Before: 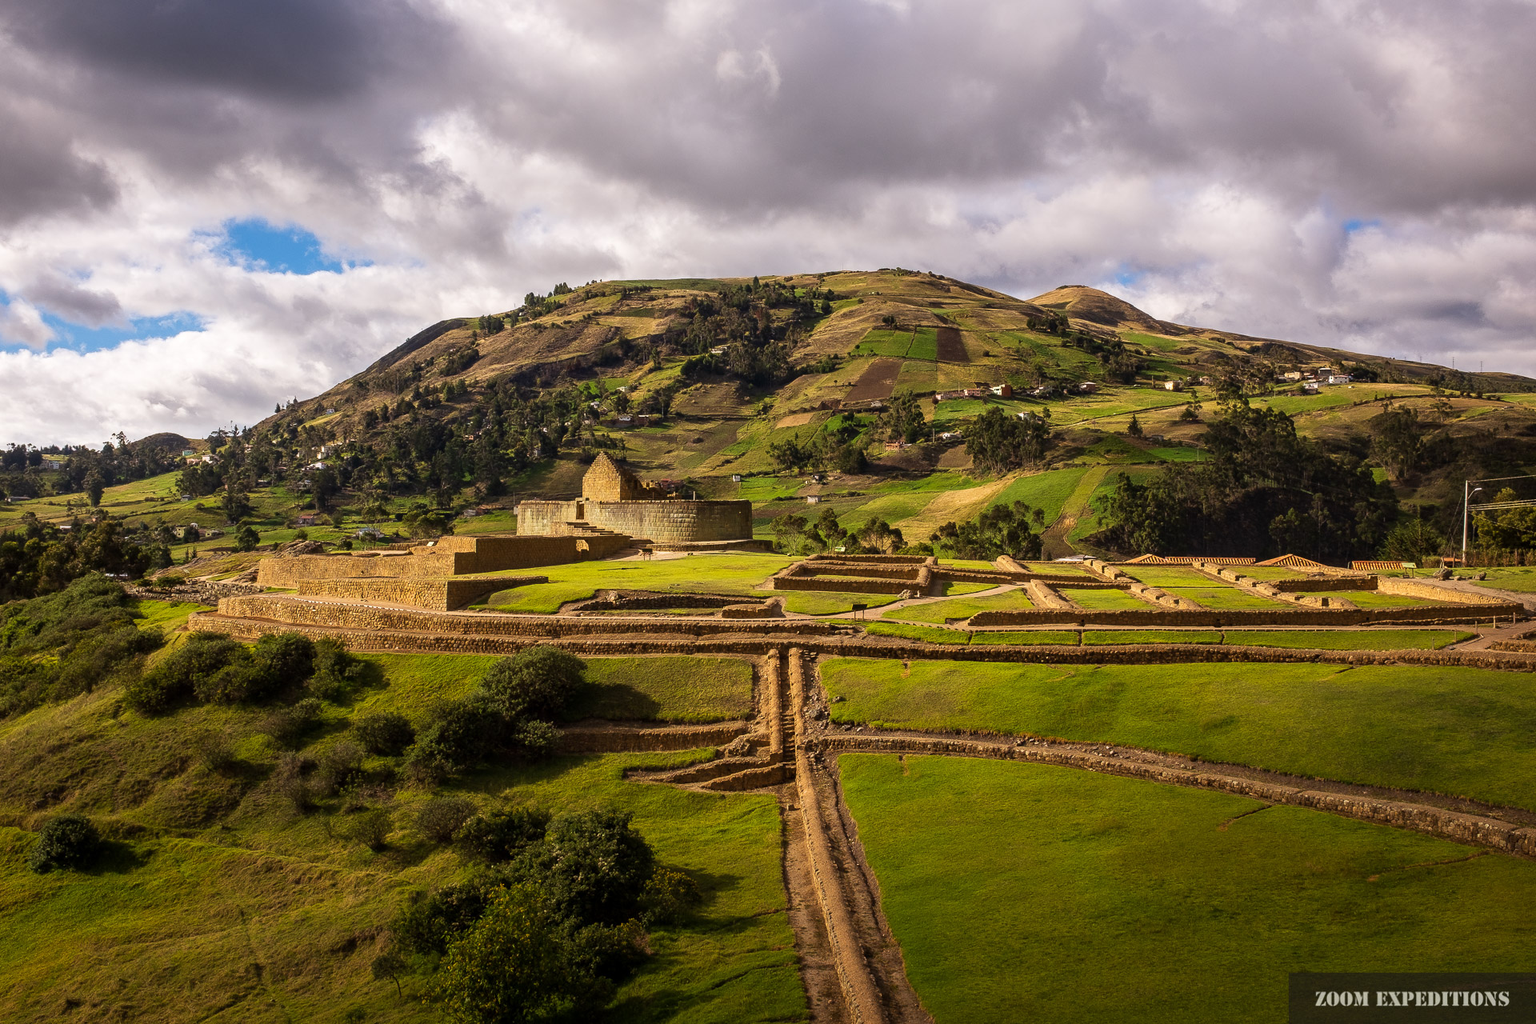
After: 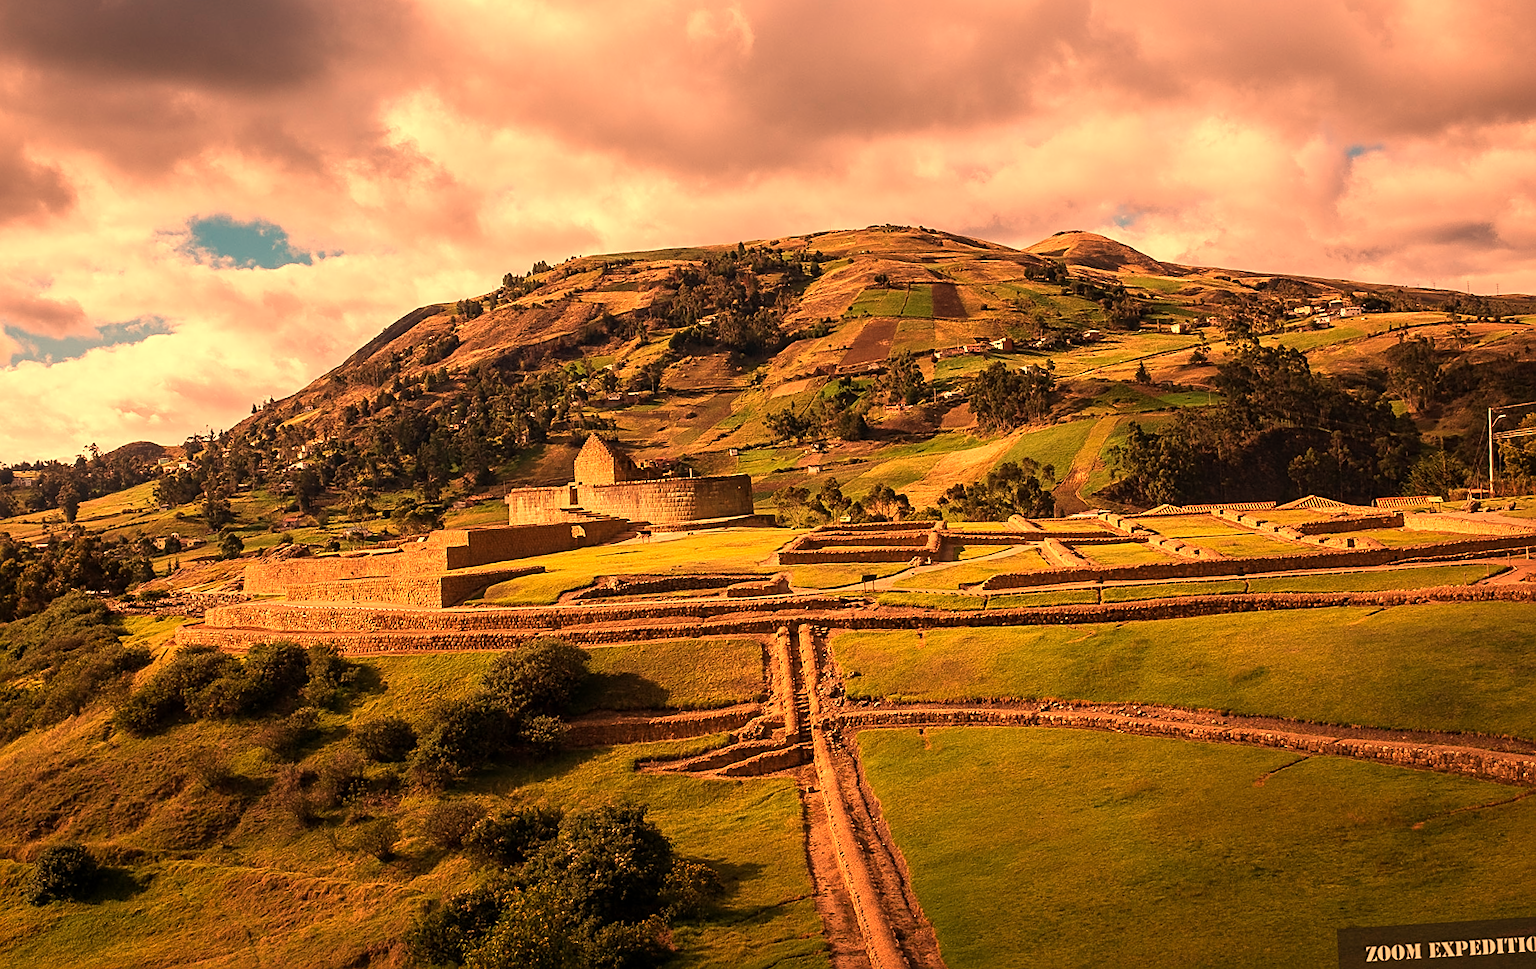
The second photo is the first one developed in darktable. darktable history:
sharpen: on, module defaults
white balance: red 1.467, blue 0.684
rotate and perspective: rotation -3.52°, crop left 0.036, crop right 0.964, crop top 0.081, crop bottom 0.919
